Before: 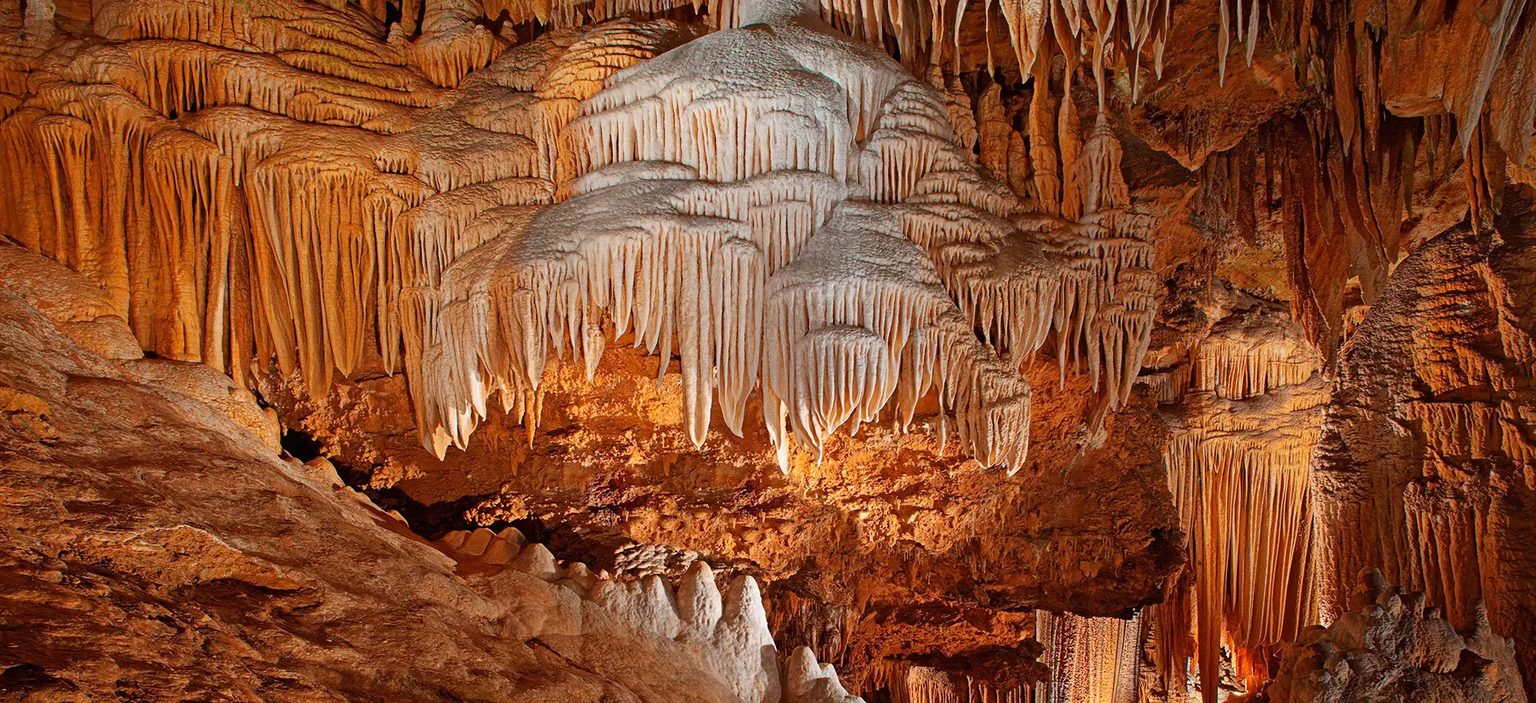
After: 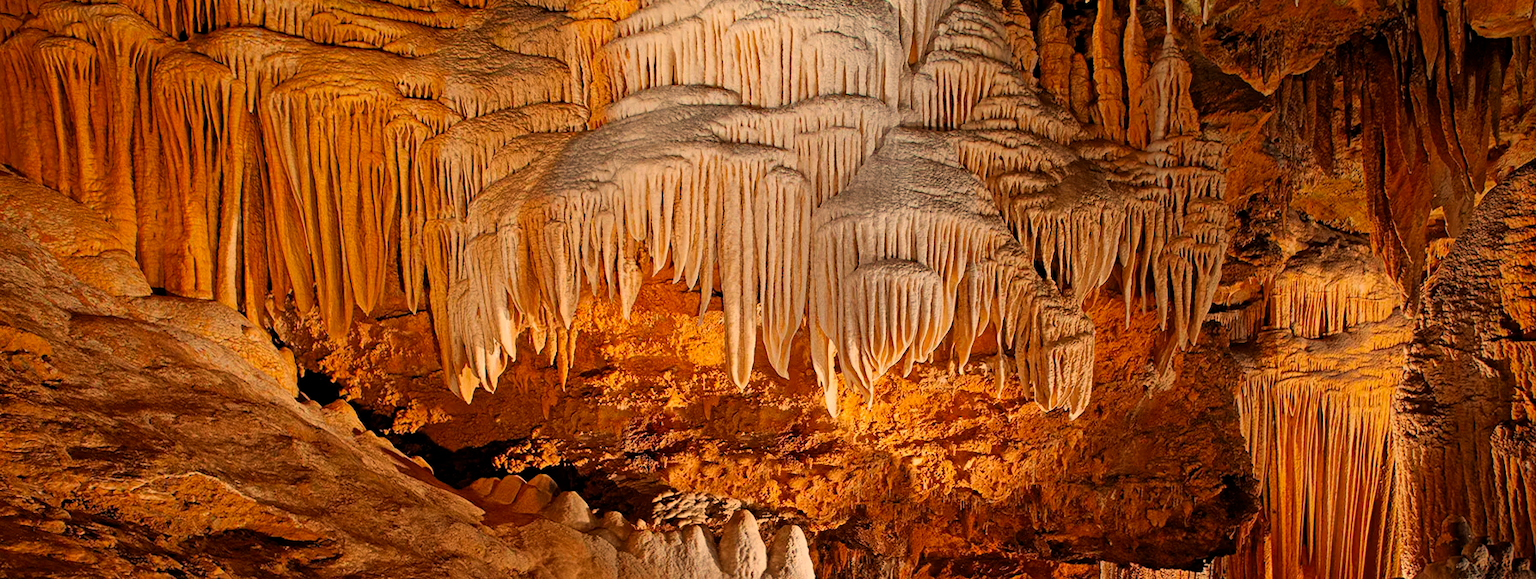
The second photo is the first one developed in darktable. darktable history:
crop and rotate: angle 0.044°, top 11.557%, right 5.734%, bottom 10.671%
color correction: highlights a* 14.77, highlights b* 31.01
filmic rgb: middle gray luminance 9.23%, black relative exposure -10.68 EV, white relative exposure 3.43 EV, threshold 2.95 EV, target black luminance 0%, hardness 5.94, latitude 59.53%, contrast 1.091, highlights saturation mix 5.66%, shadows ↔ highlights balance 29.61%, enable highlight reconstruction true
